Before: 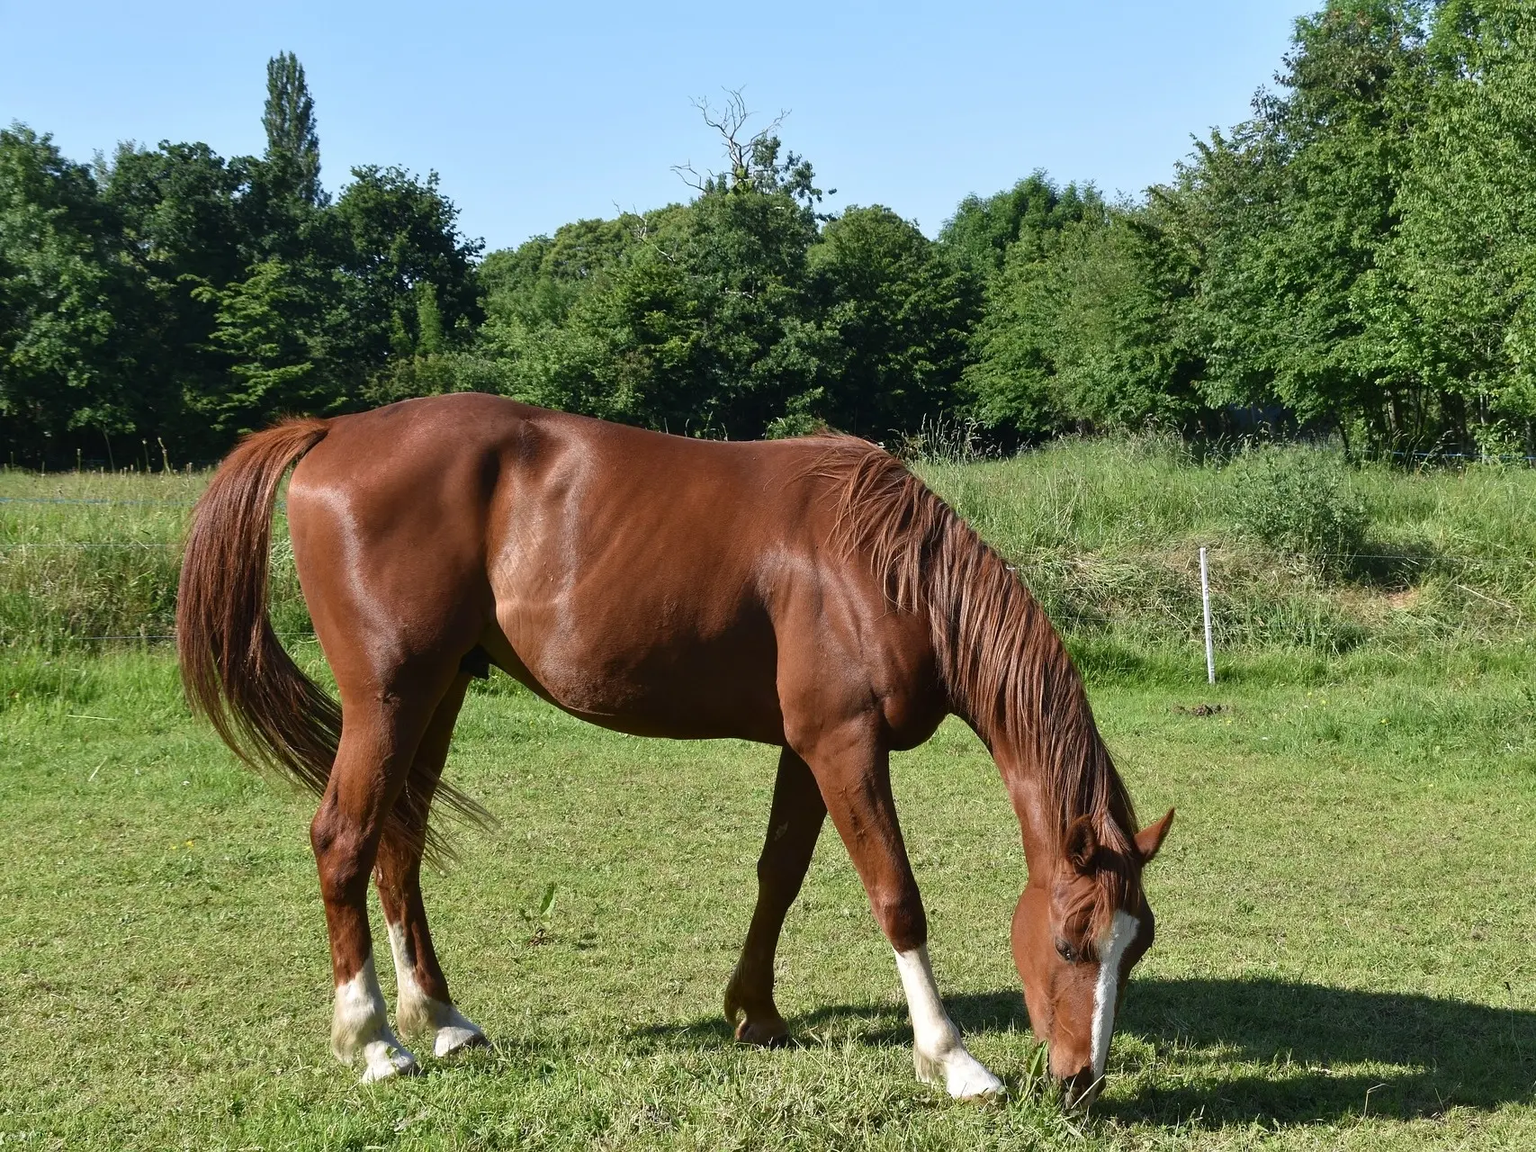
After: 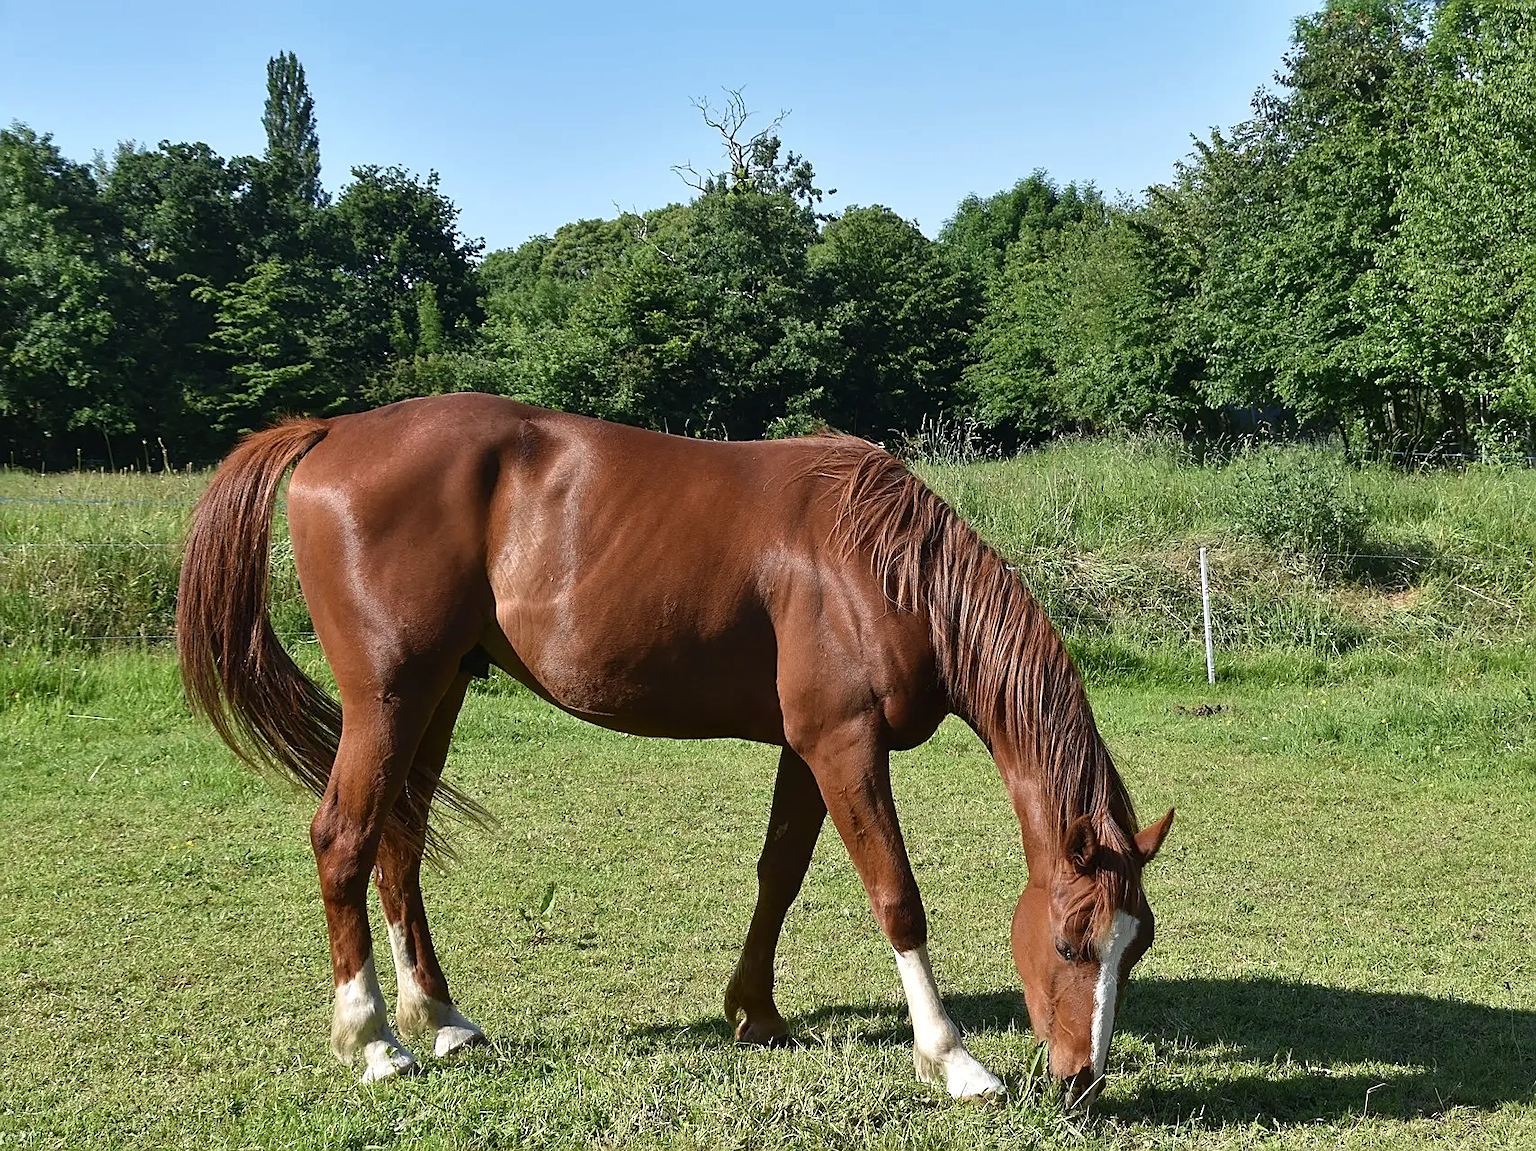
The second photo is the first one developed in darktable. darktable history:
sharpen: on, module defaults
shadows and highlights: shadows 12.85, white point adjustment 1.22, soften with gaussian
